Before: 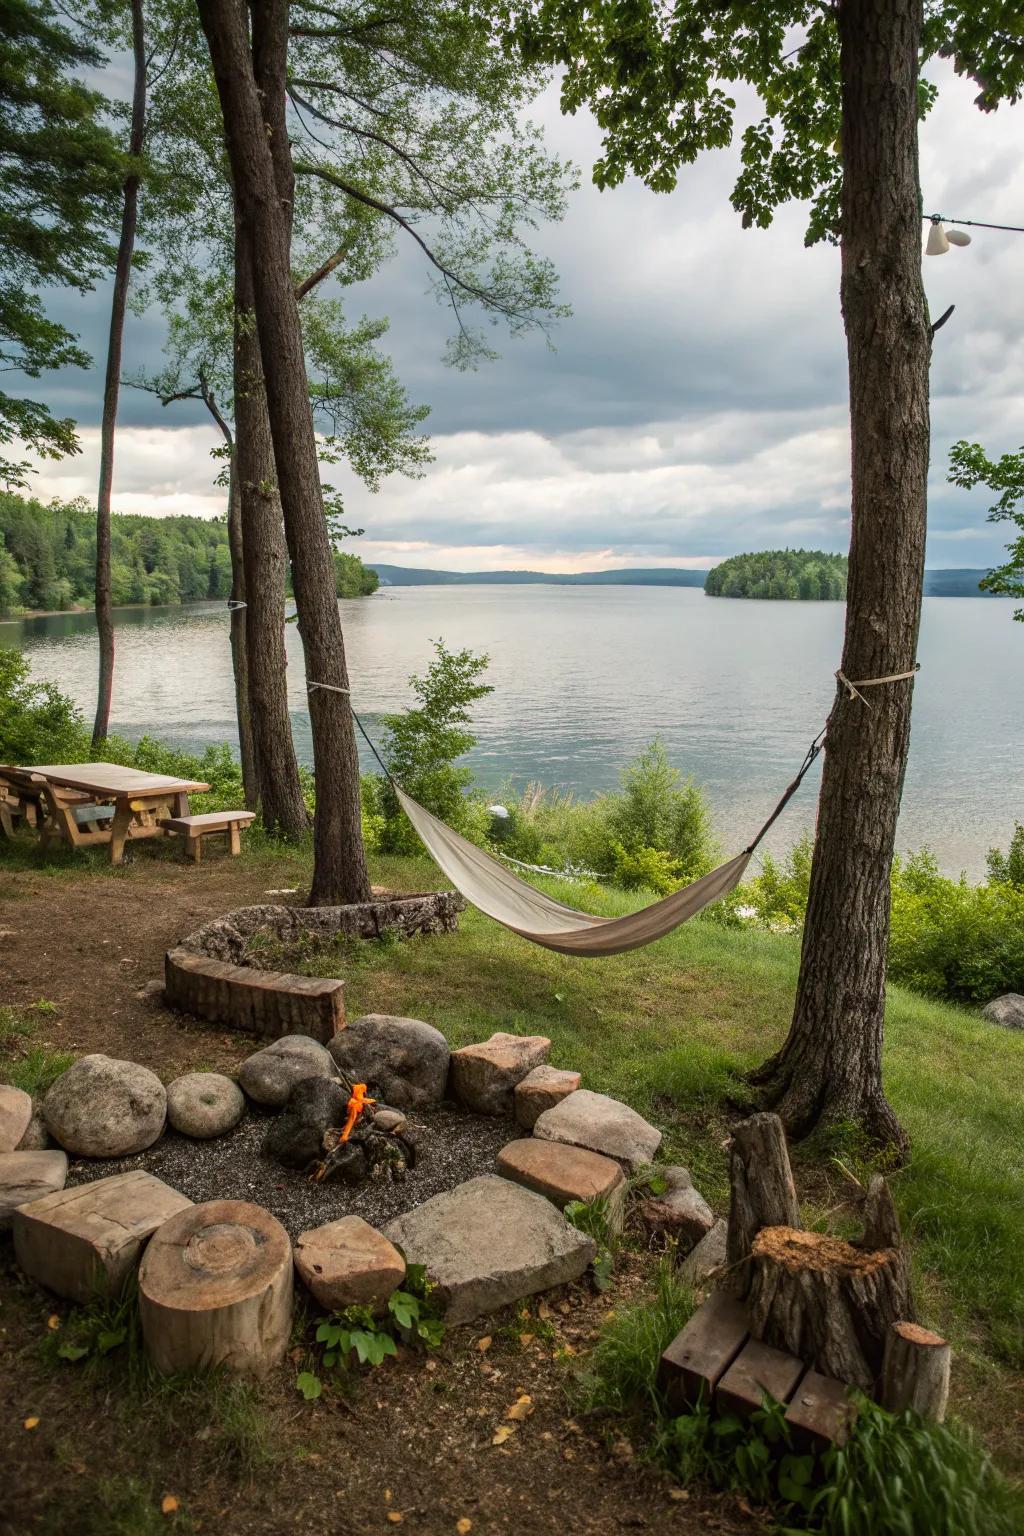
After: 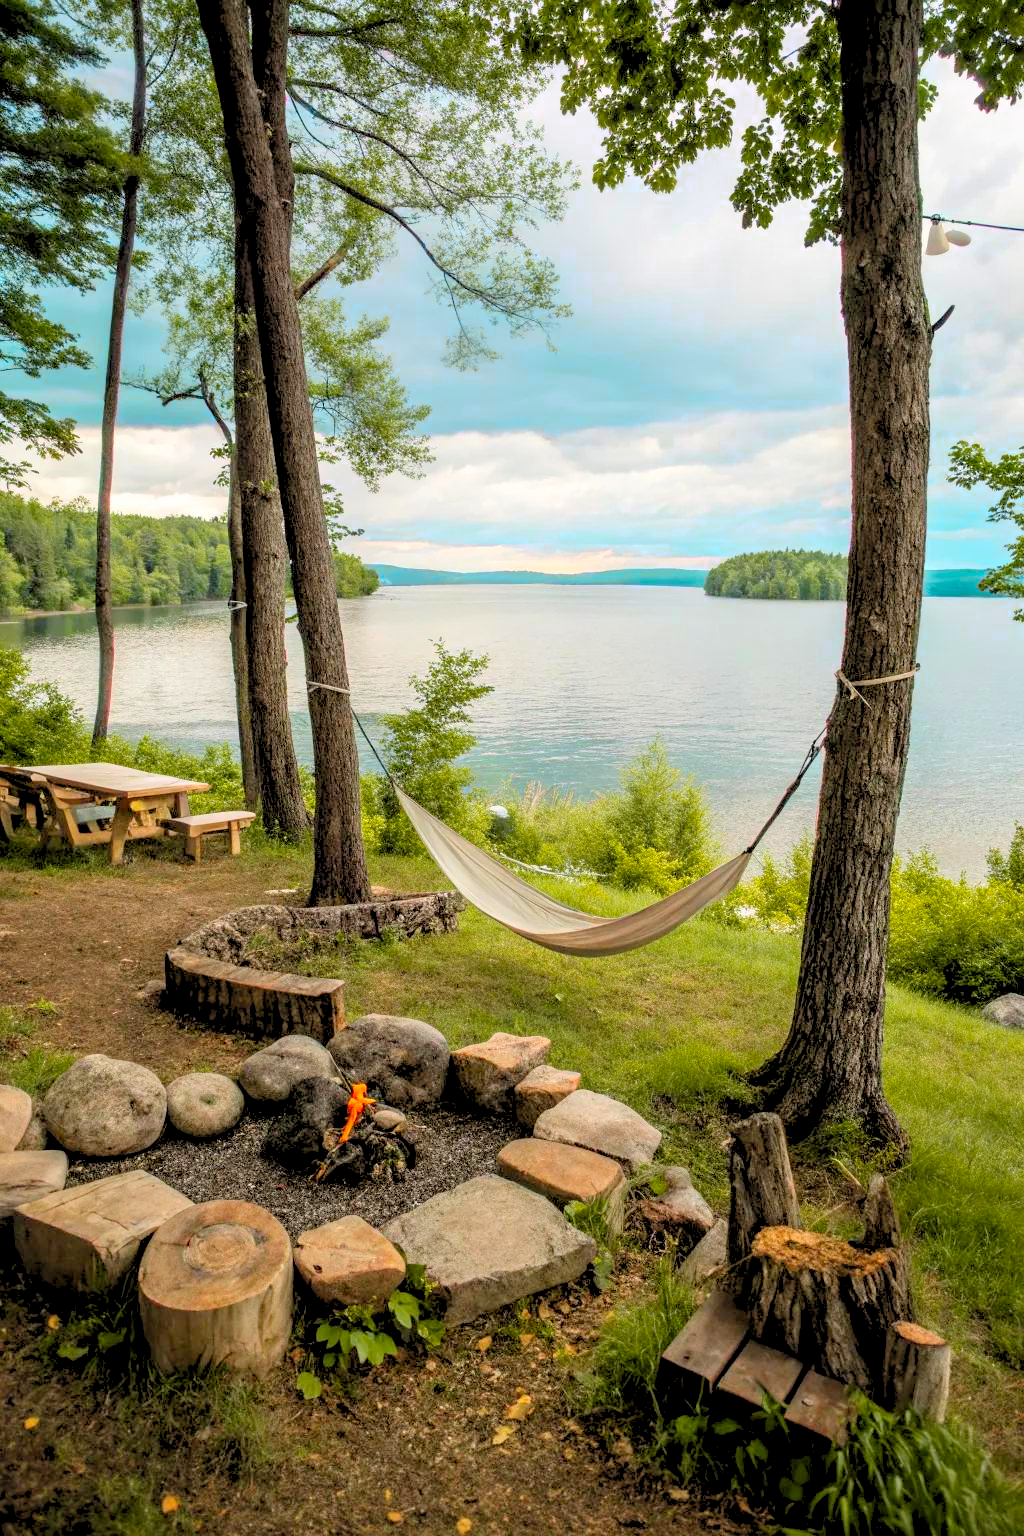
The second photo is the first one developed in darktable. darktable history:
color correction: saturation 1.1
levels: levels [0.093, 0.434, 0.988]
color zones: curves: ch0 [(0.254, 0.492) (0.724, 0.62)]; ch1 [(0.25, 0.528) (0.719, 0.796)]; ch2 [(0, 0.472) (0.25, 0.5) (0.73, 0.184)]
